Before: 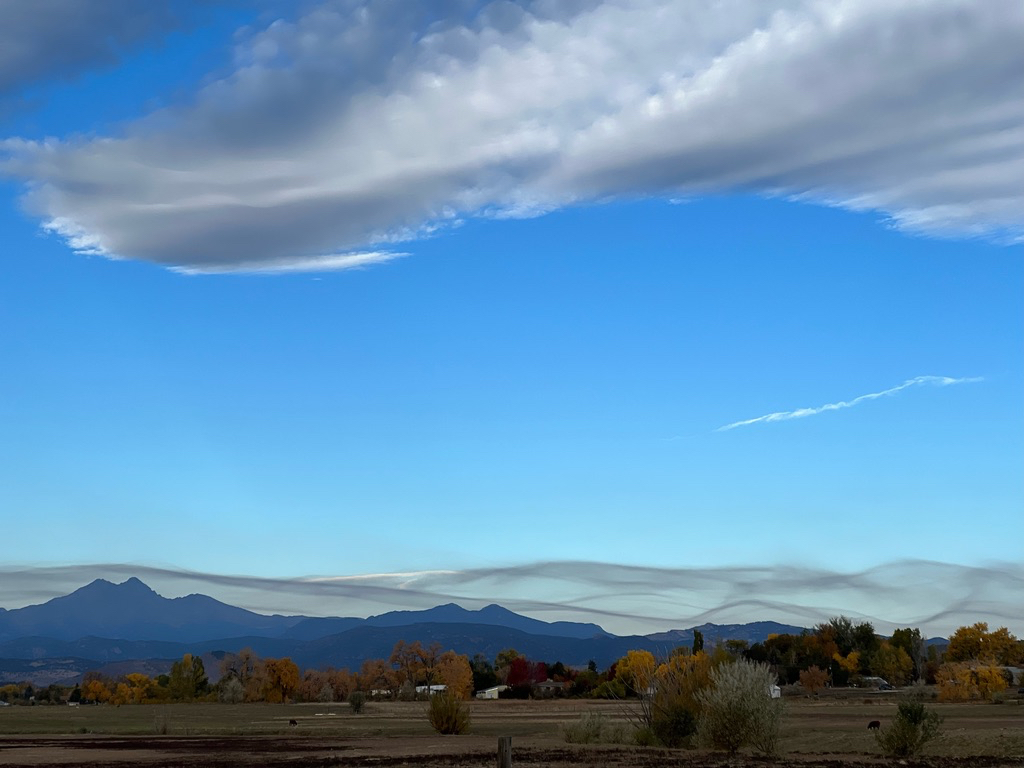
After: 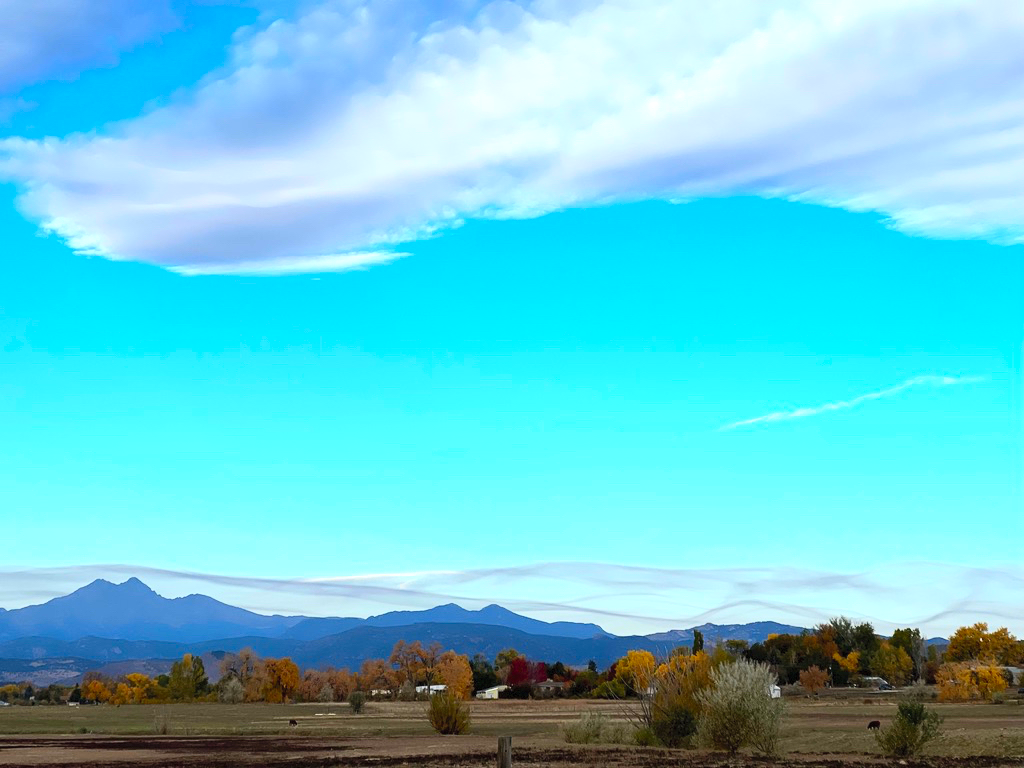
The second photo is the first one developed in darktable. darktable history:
exposure: exposure 0.64 EV, compensate highlight preservation false
contrast brightness saturation: contrast 0.24, brightness 0.26, saturation 0.39
